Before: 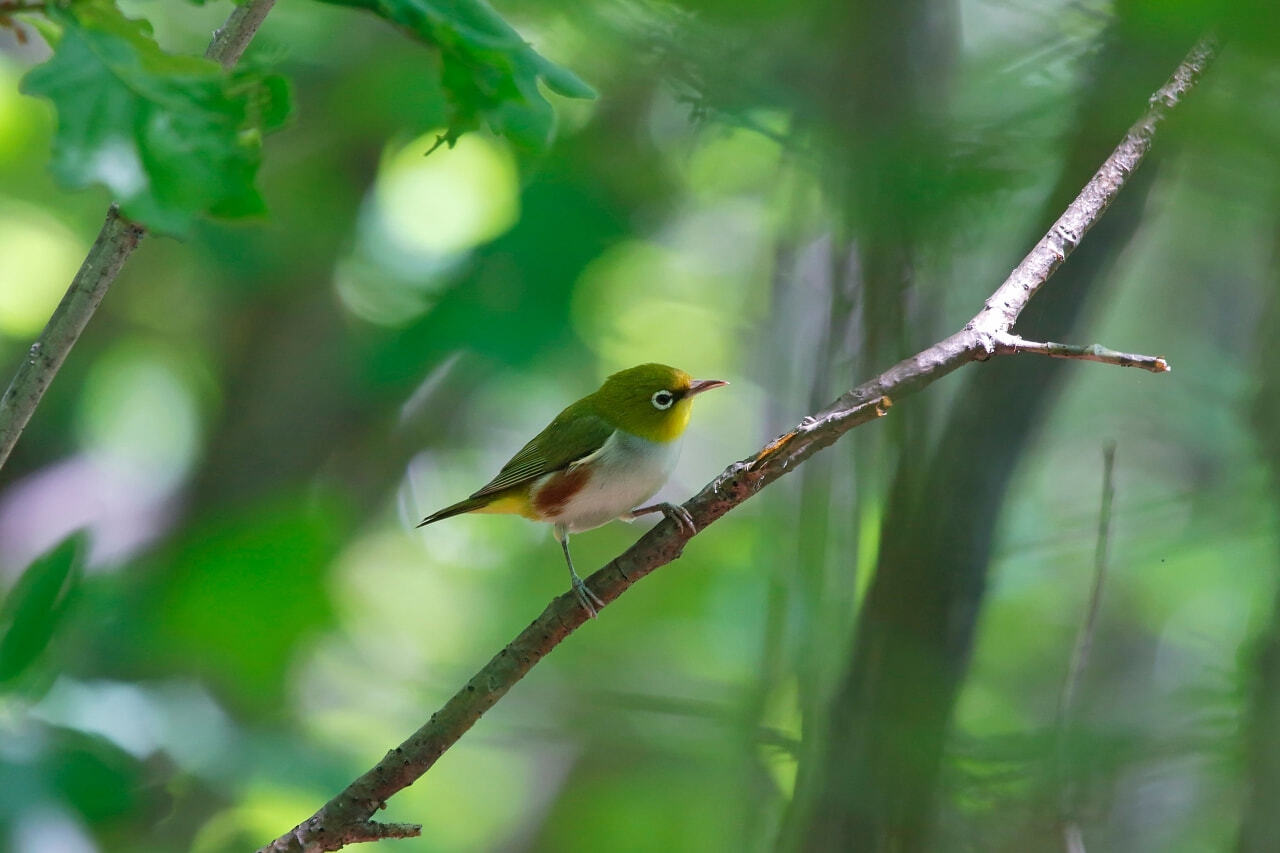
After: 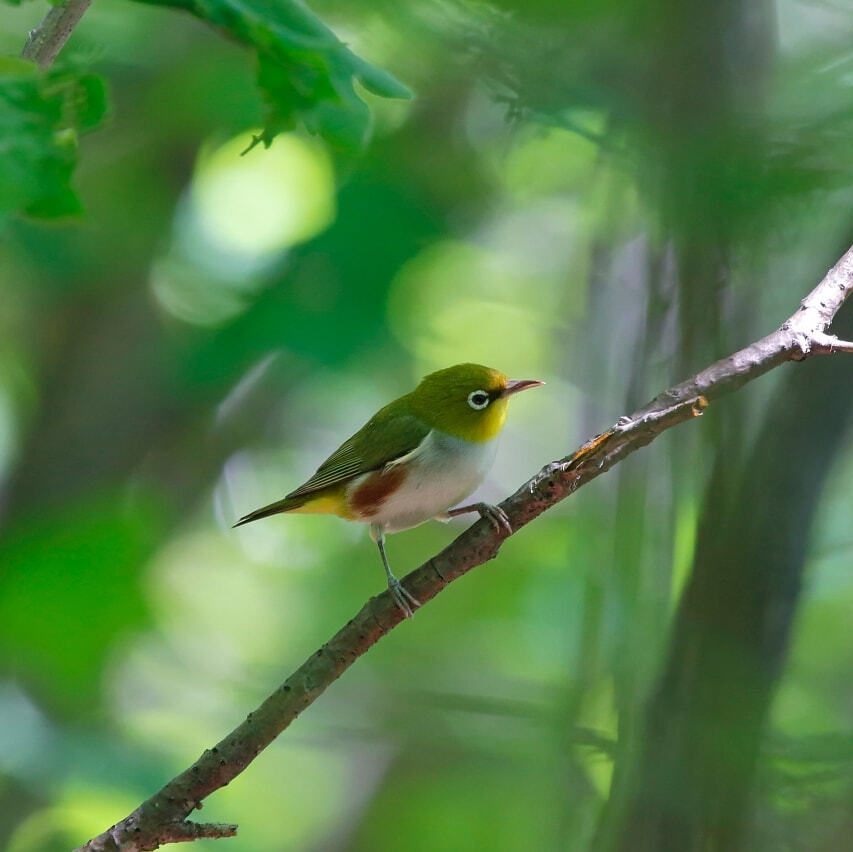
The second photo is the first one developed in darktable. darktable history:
crop and rotate: left 14.385%, right 18.948%
shadows and highlights: radius 125.46, shadows 30.51, highlights -30.51, low approximation 0.01, soften with gaussian
